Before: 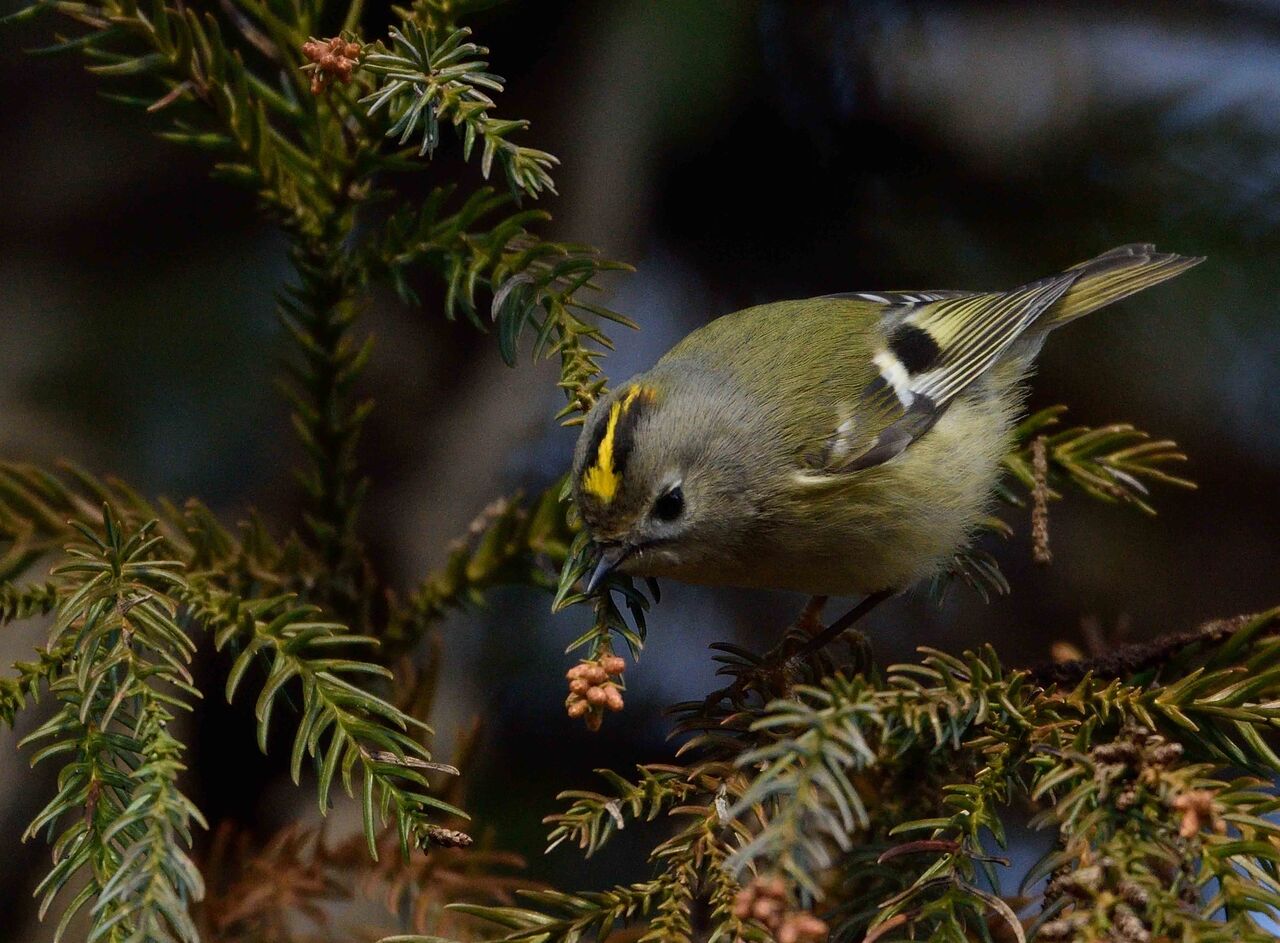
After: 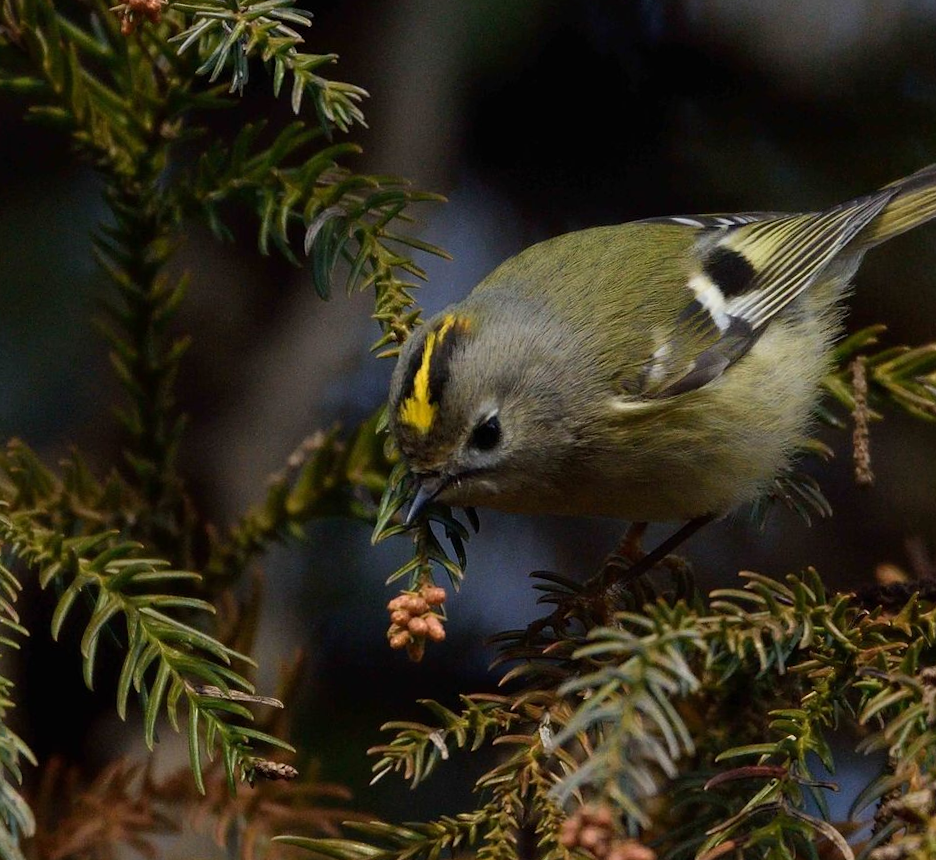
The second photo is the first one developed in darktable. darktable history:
rotate and perspective: rotation -1.32°, lens shift (horizontal) -0.031, crop left 0.015, crop right 0.985, crop top 0.047, crop bottom 0.982
crop and rotate: left 13.15%, top 5.251%, right 12.609%
